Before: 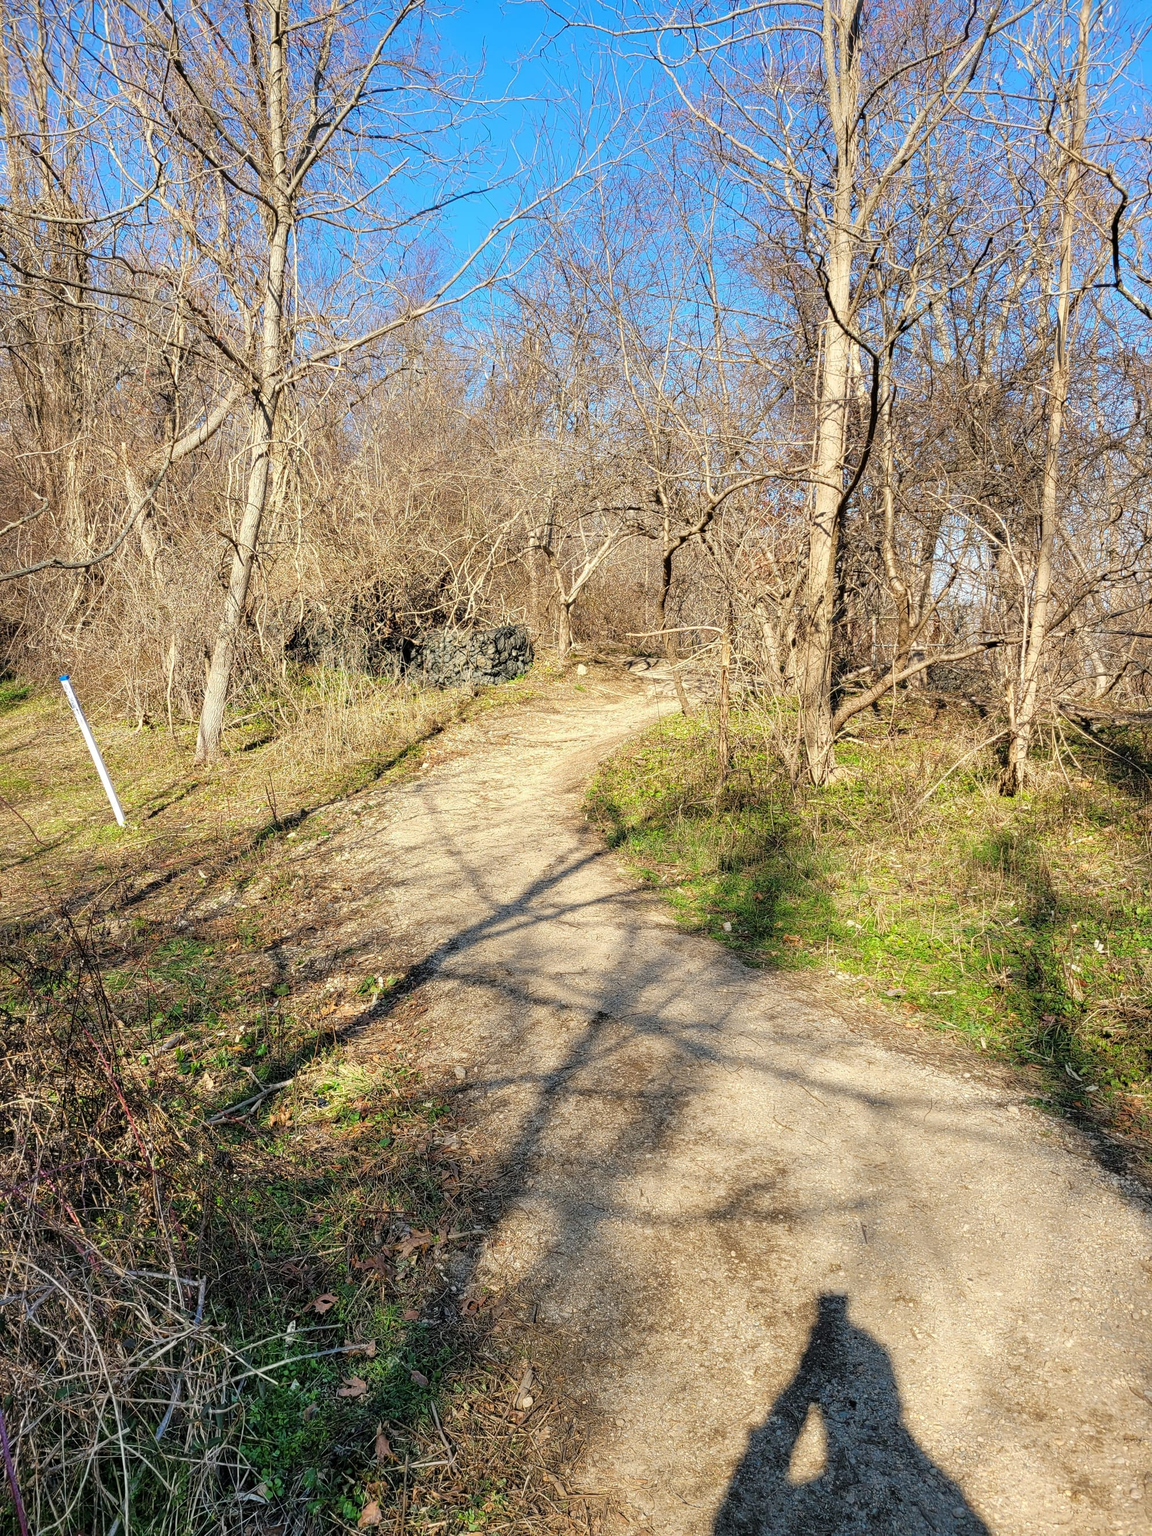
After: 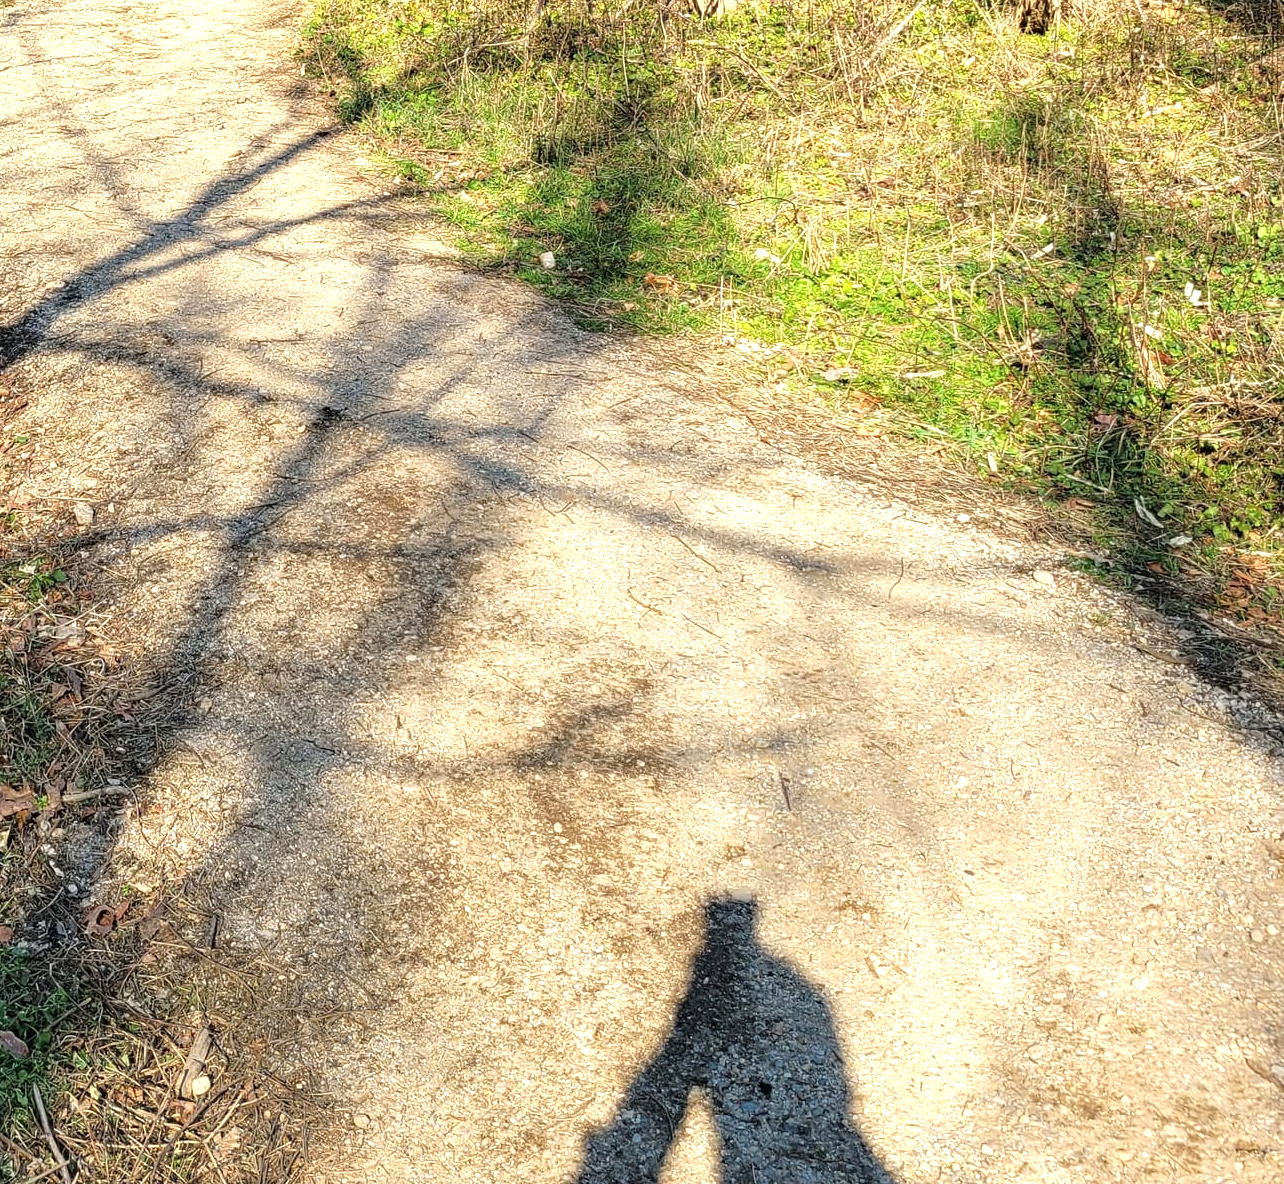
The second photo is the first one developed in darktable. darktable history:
contrast equalizer: octaves 7, y [[0.5 ×6], [0.5 ×6], [0.975, 0.964, 0.925, 0.865, 0.793, 0.721], [0 ×6], [0 ×6]]
crop and rotate: left 35.789%, top 50.616%, bottom 4.978%
contrast brightness saturation: saturation -0.047
exposure: black level correction 0, exposure 0.692 EV, compensate highlight preservation false
haze removal: compatibility mode true, adaptive false
